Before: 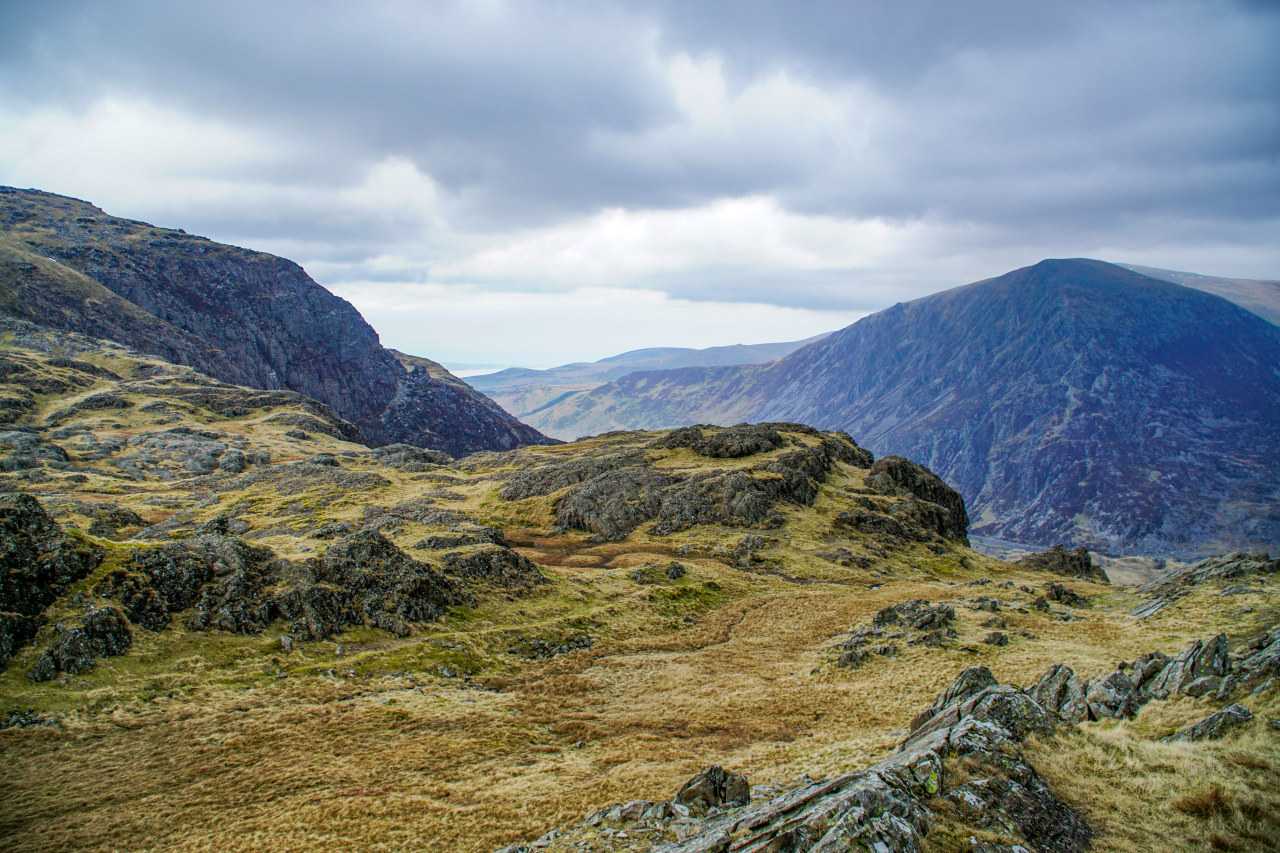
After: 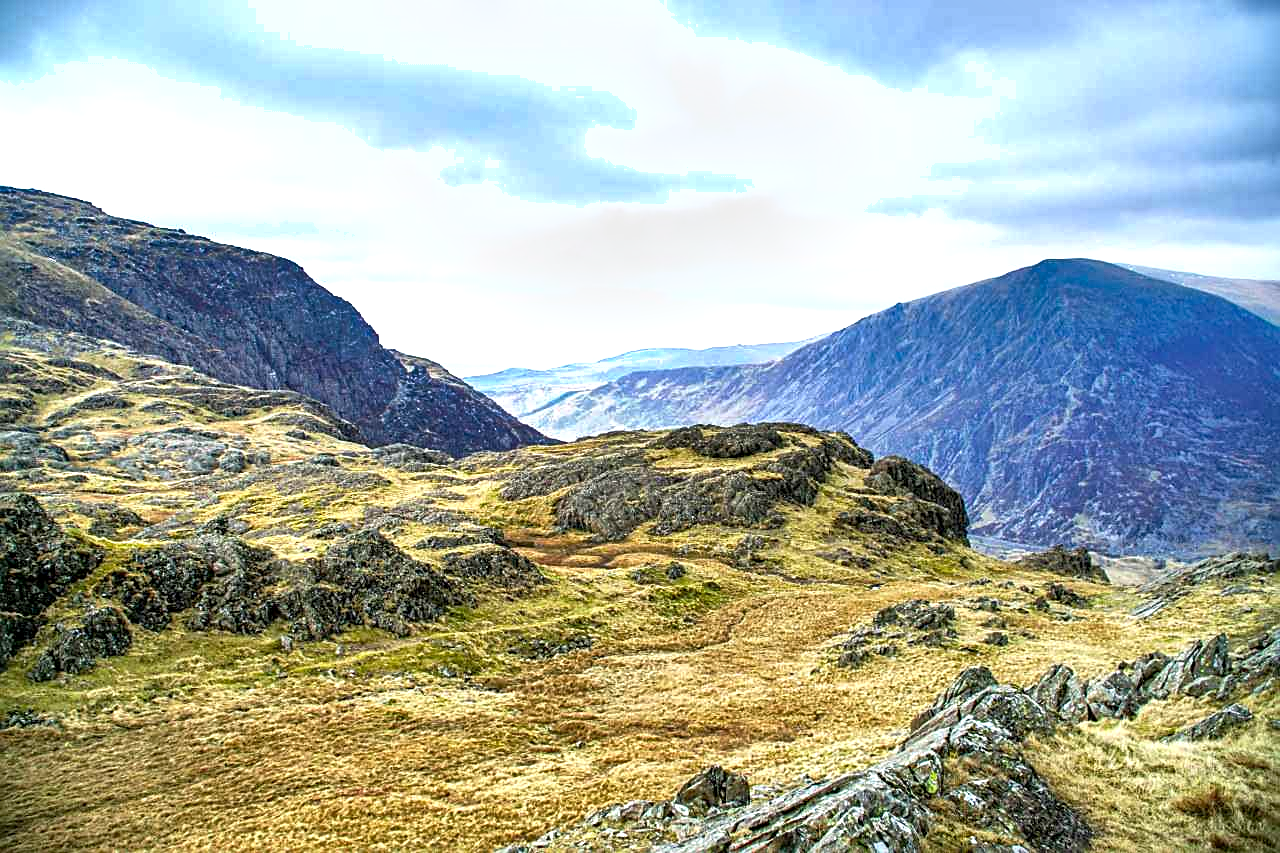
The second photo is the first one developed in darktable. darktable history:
sharpen: on, module defaults
exposure: black level correction 0.001, exposure 1.116 EV, compensate highlight preservation false
shadows and highlights: soften with gaussian
